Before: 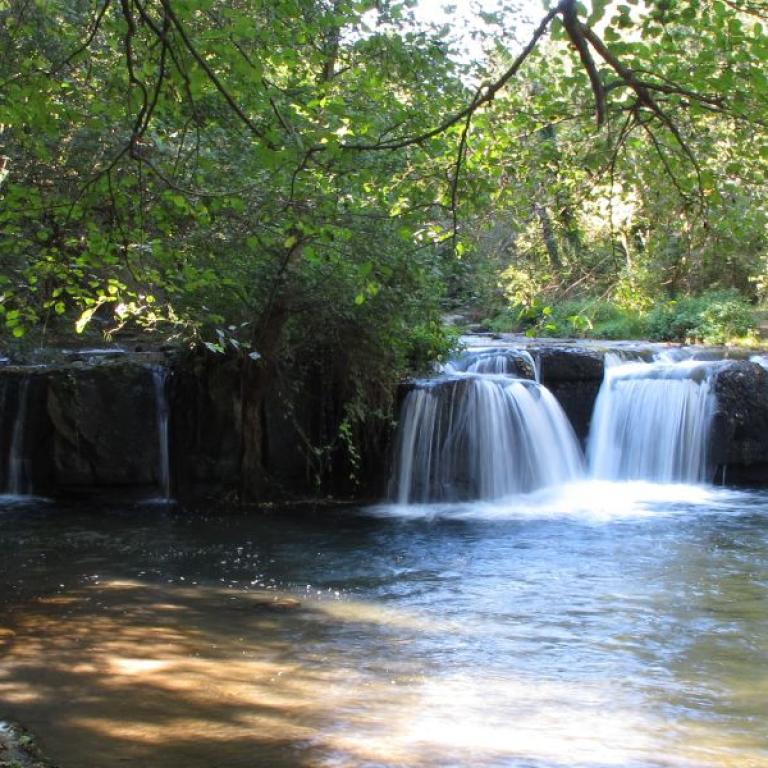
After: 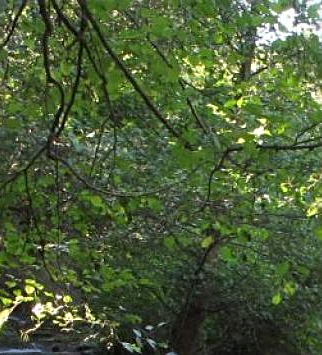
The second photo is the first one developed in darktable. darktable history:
sharpen: on, module defaults
crop and rotate: left 10.817%, top 0.062%, right 47.194%, bottom 53.626%
